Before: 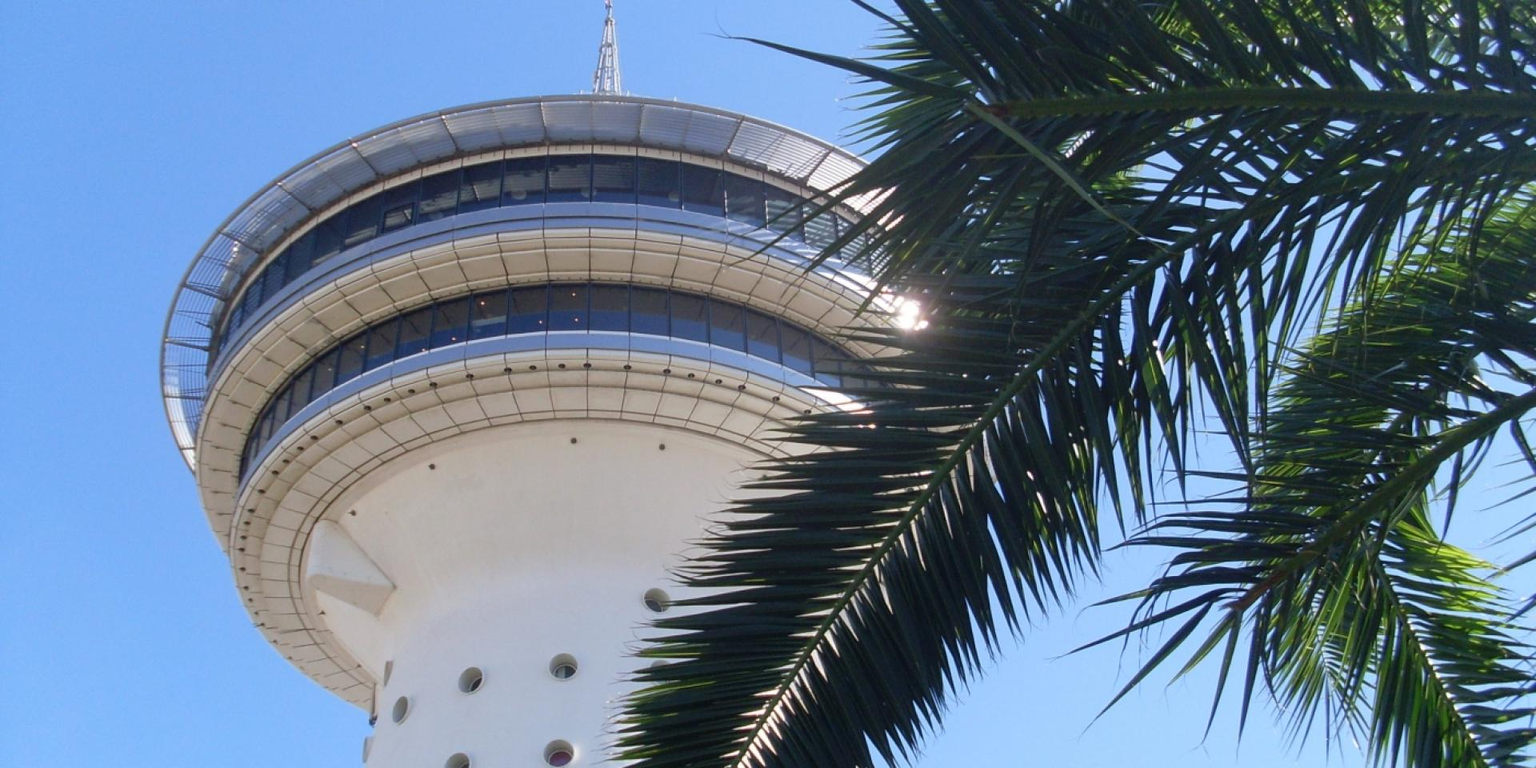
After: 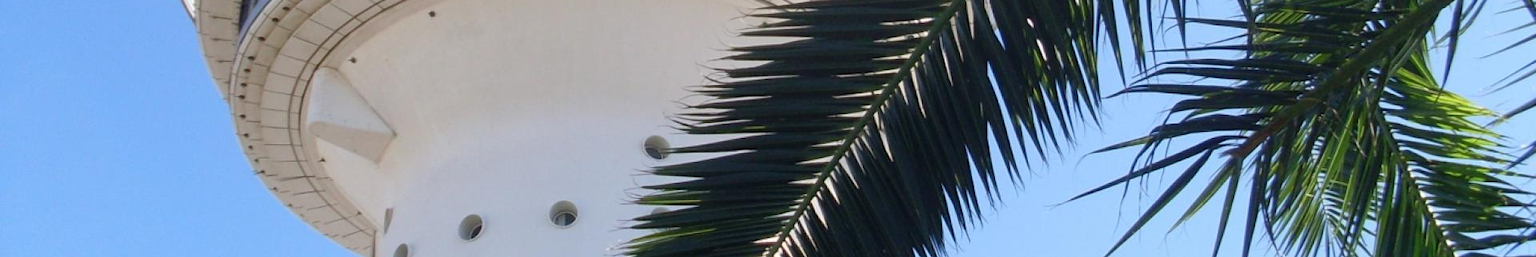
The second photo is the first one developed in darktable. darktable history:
crop and rotate: top 58.993%, bottom 7.45%
